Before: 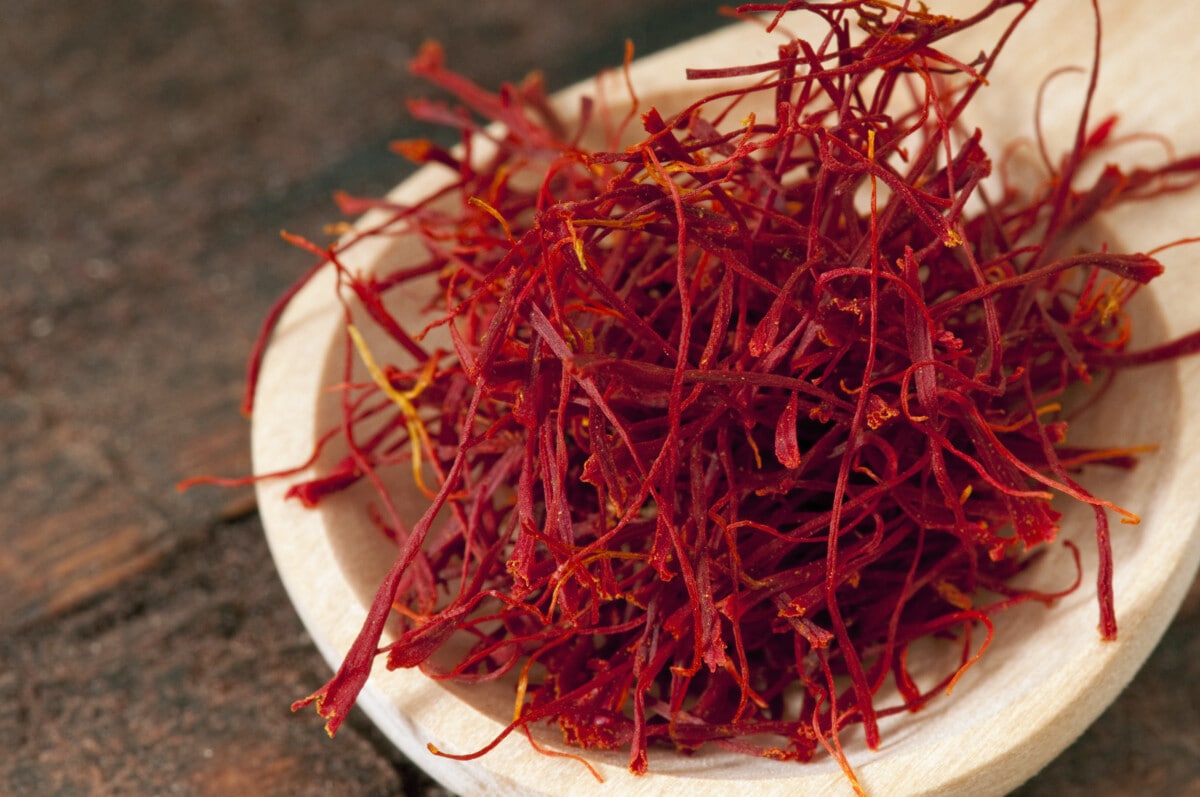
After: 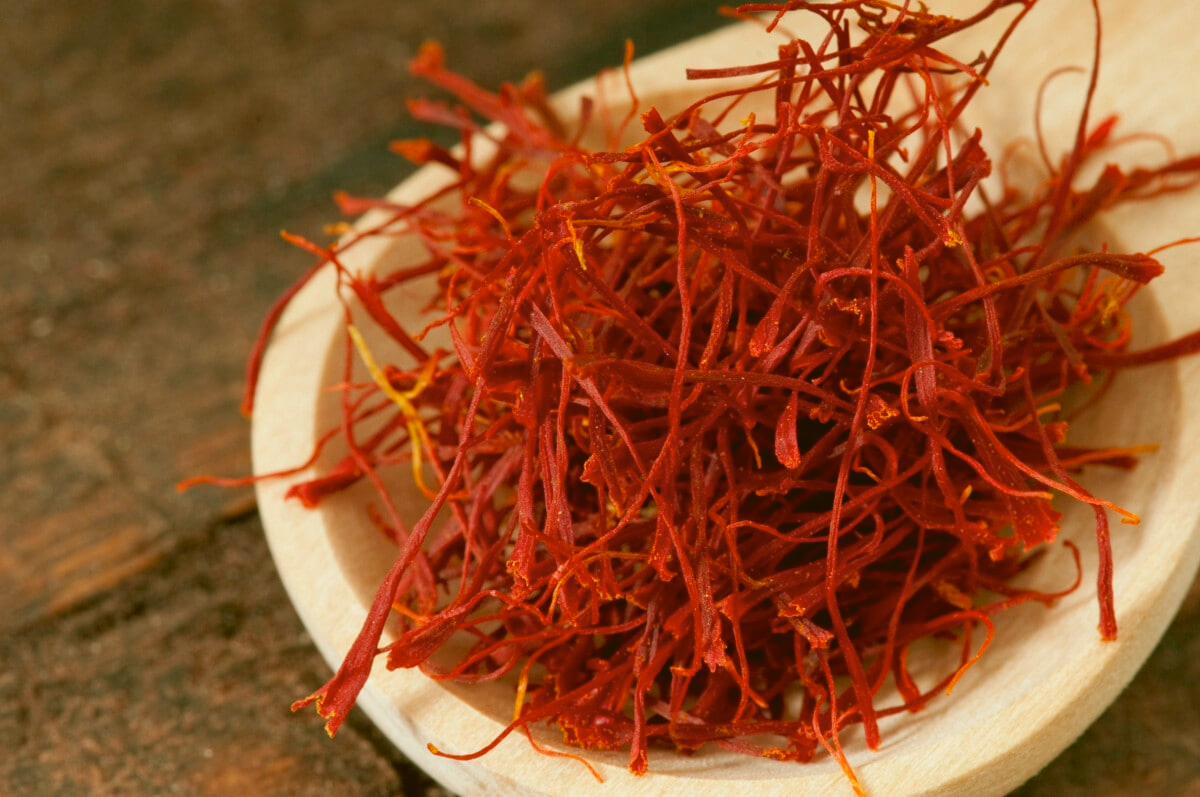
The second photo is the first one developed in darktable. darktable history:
color correction: highlights a* -1.43, highlights b* 10.12, shadows a* 0.395, shadows b* 19.35
contrast brightness saturation: contrast -0.1, saturation -0.1
